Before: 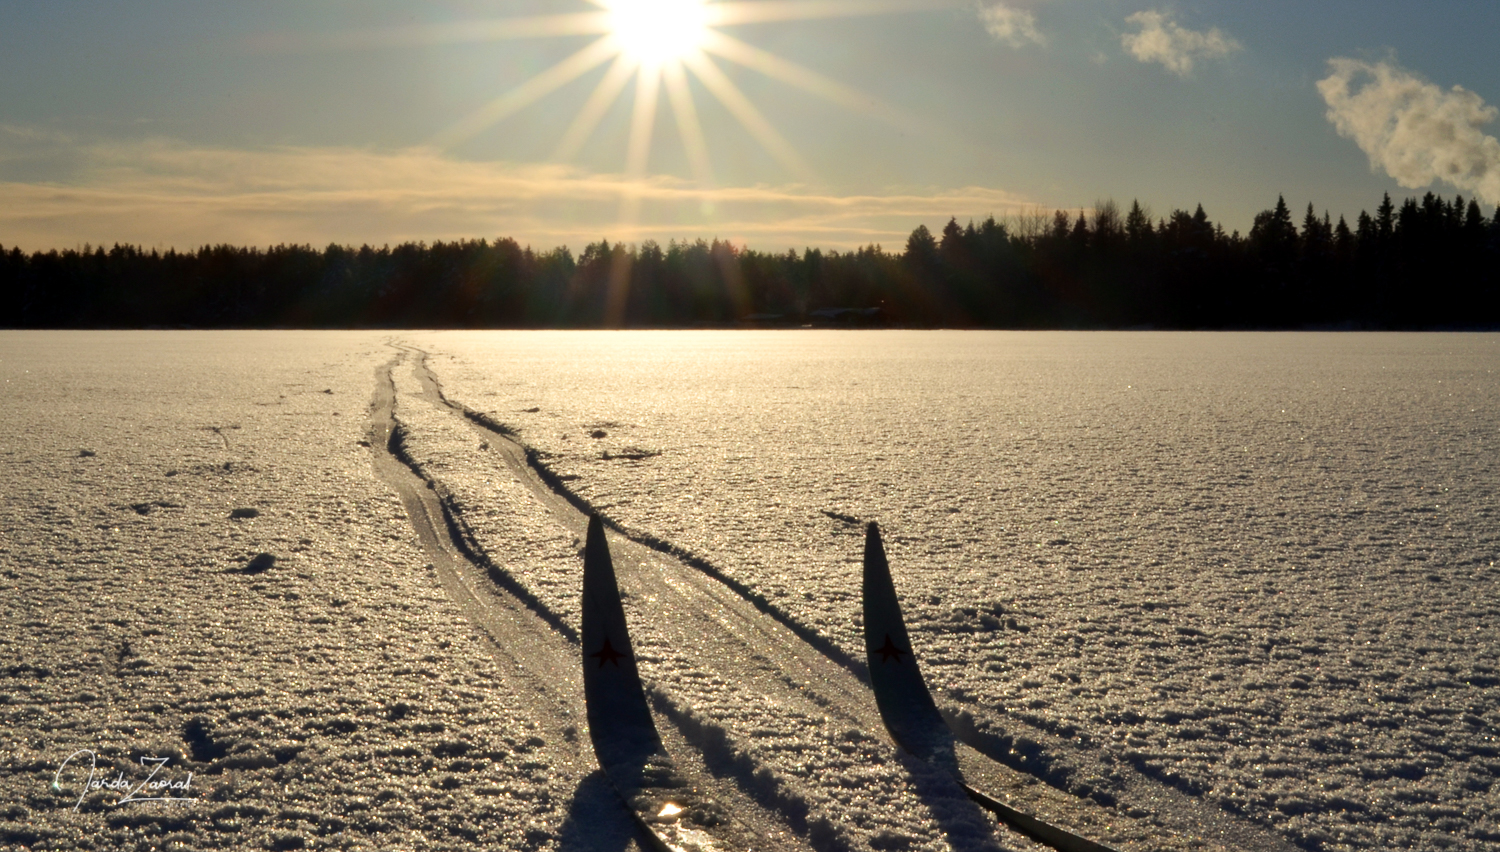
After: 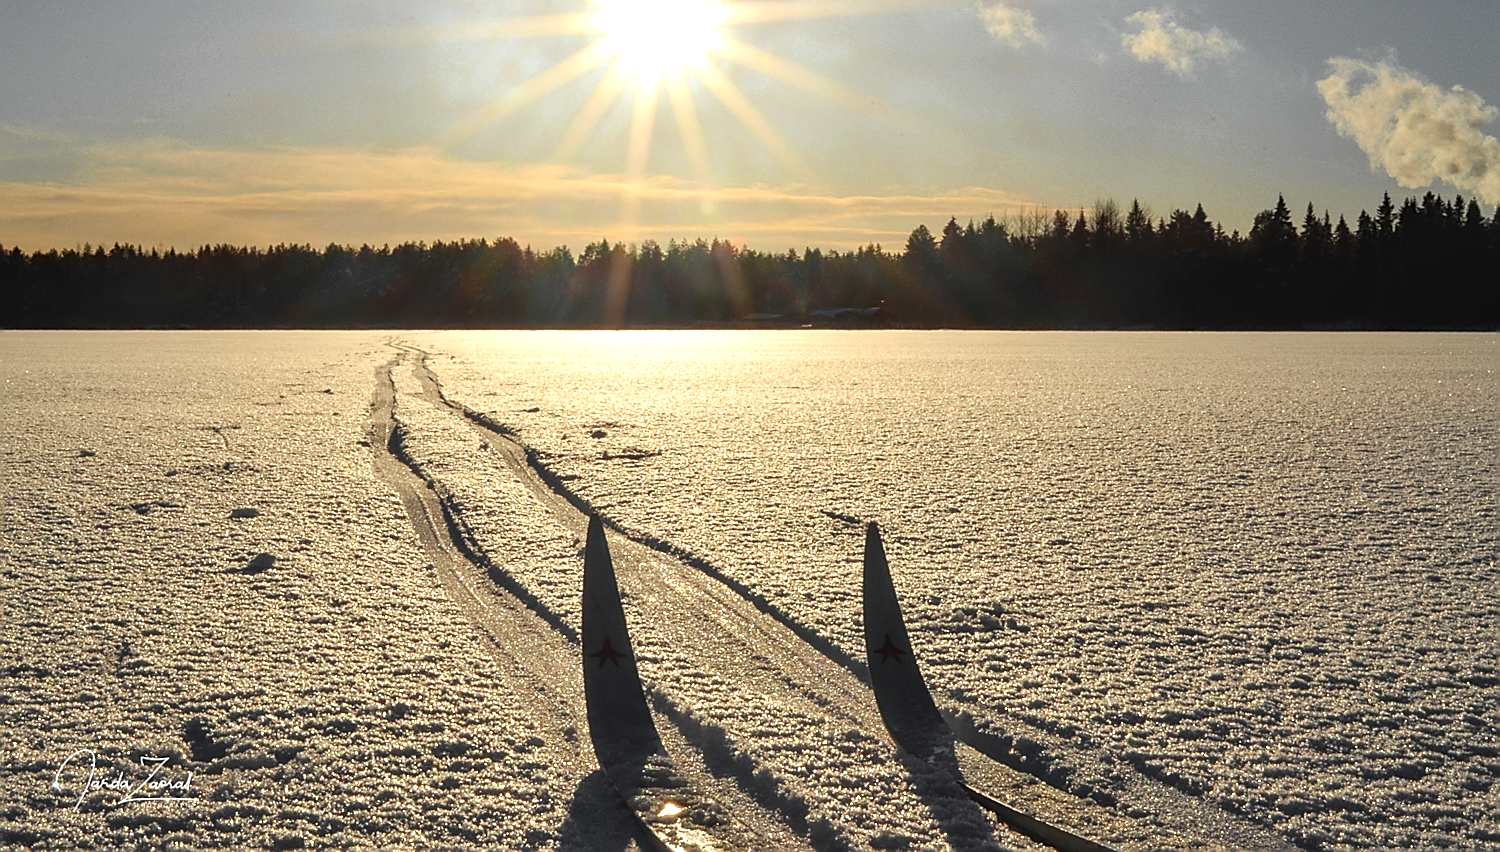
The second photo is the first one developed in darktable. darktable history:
local contrast: on, module defaults
sharpen: radius 1.4, amount 1.25, threshold 0.7
color zones: curves: ch0 [(0.004, 0.388) (0.125, 0.392) (0.25, 0.404) (0.375, 0.5) (0.5, 0.5) (0.625, 0.5) (0.75, 0.5) (0.875, 0.5)]; ch1 [(0, 0.5) (0.125, 0.5) (0.25, 0.5) (0.375, 0.124) (0.524, 0.124) (0.645, 0.128) (0.789, 0.132) (0.914, 0.096) (0.998, 0.068)]
exposure: black level correction -0.002, exposure 0.708 EV, compensate exposure bias true, compensate highlight preservation false
white balance: emerald 1
